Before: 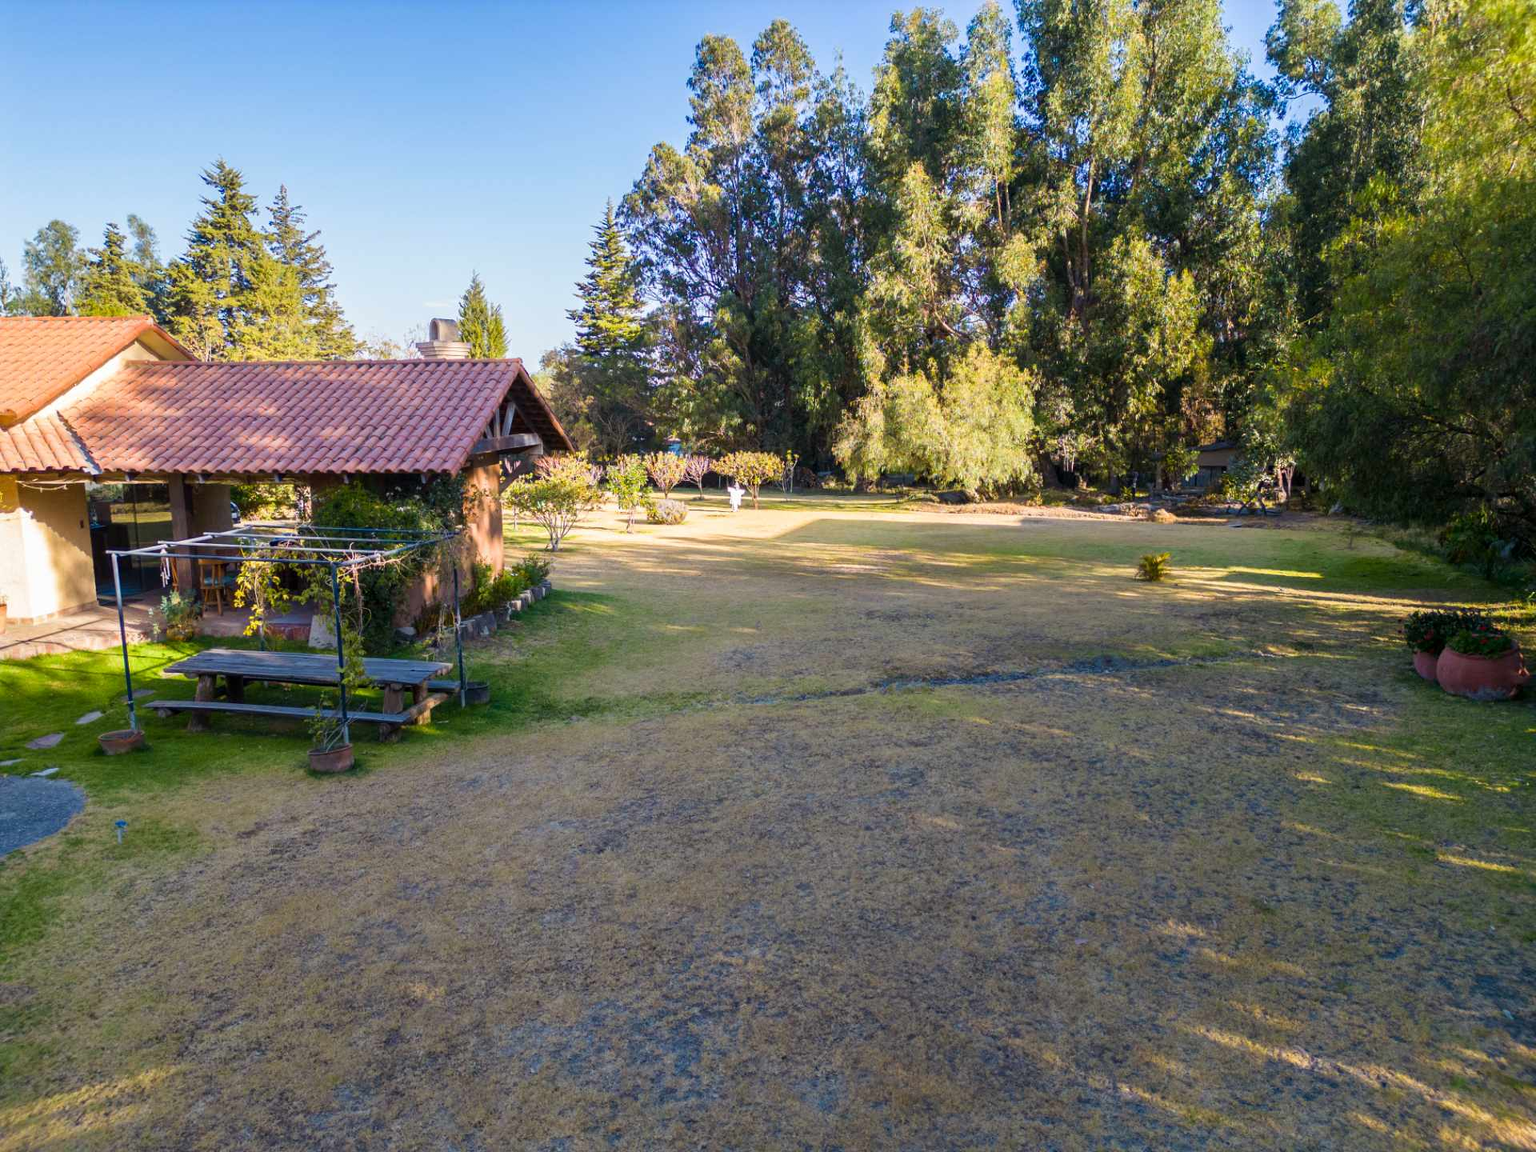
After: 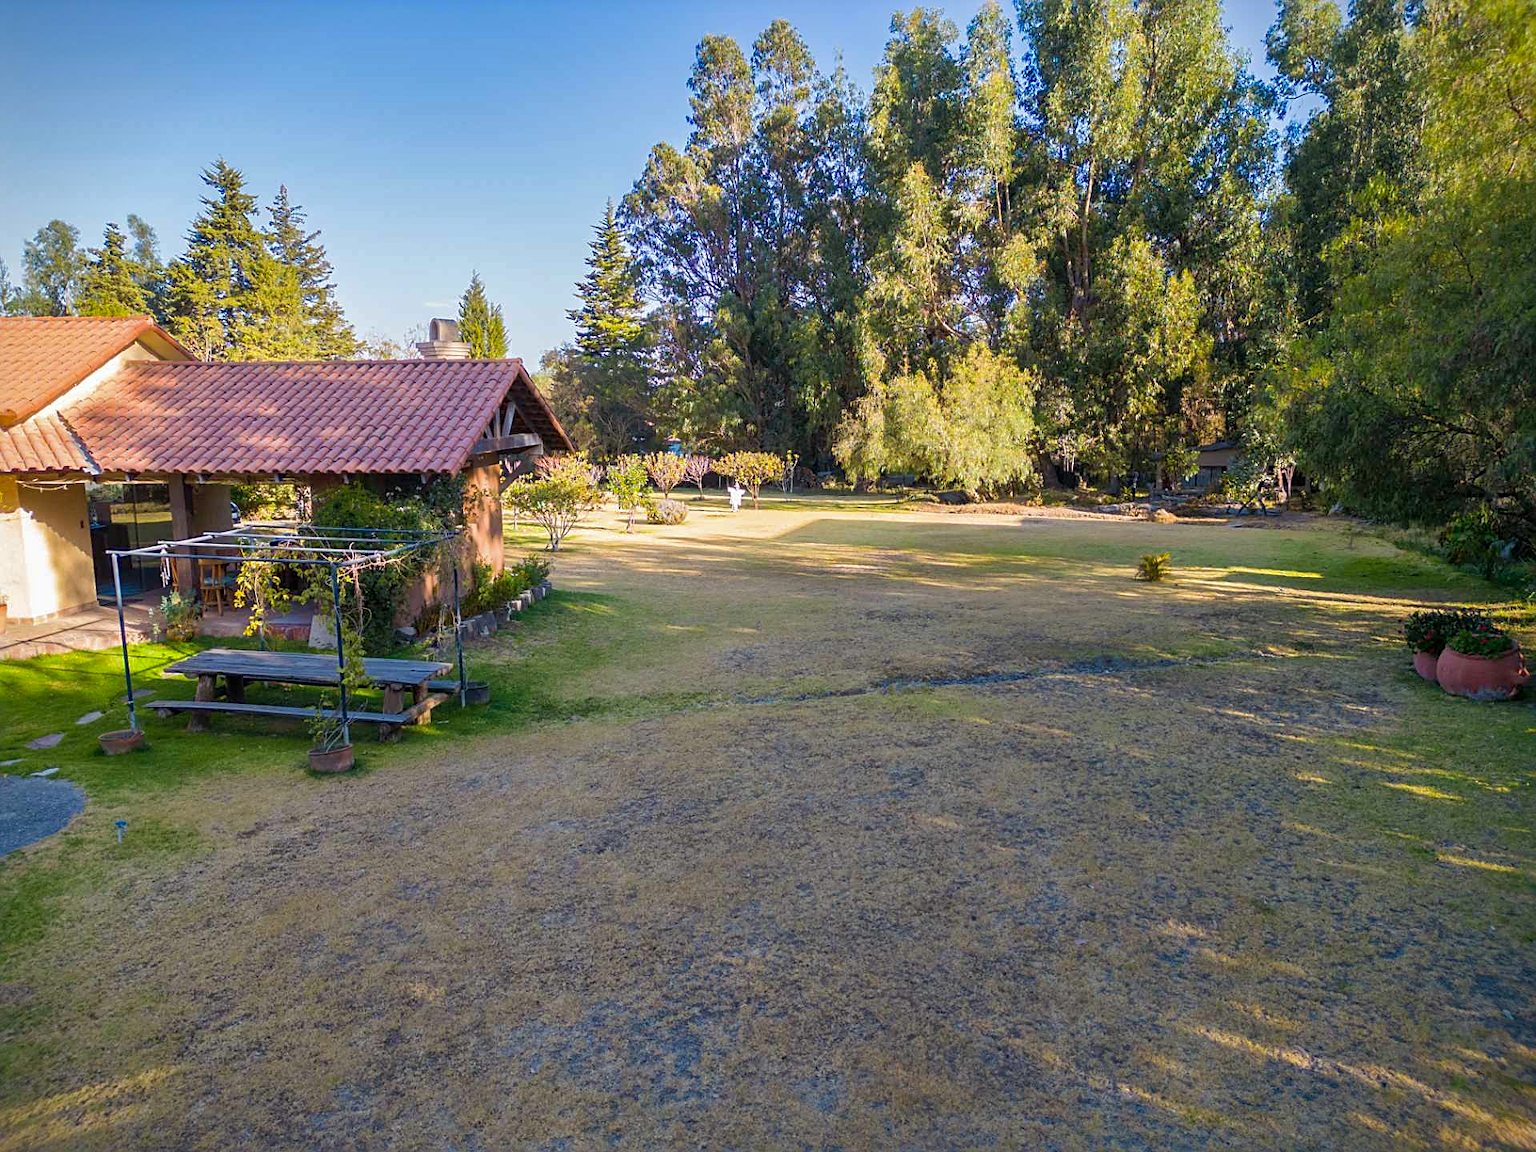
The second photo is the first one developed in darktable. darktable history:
shadows and highlights: on, module defaults
vignetting: fall-off start 97.23%, saturation -0.024, center (-0.033, -0.042), width/height ratio 1.179, unbound false
sharpen: on, module defaults
vibrance: vibrance 10%
